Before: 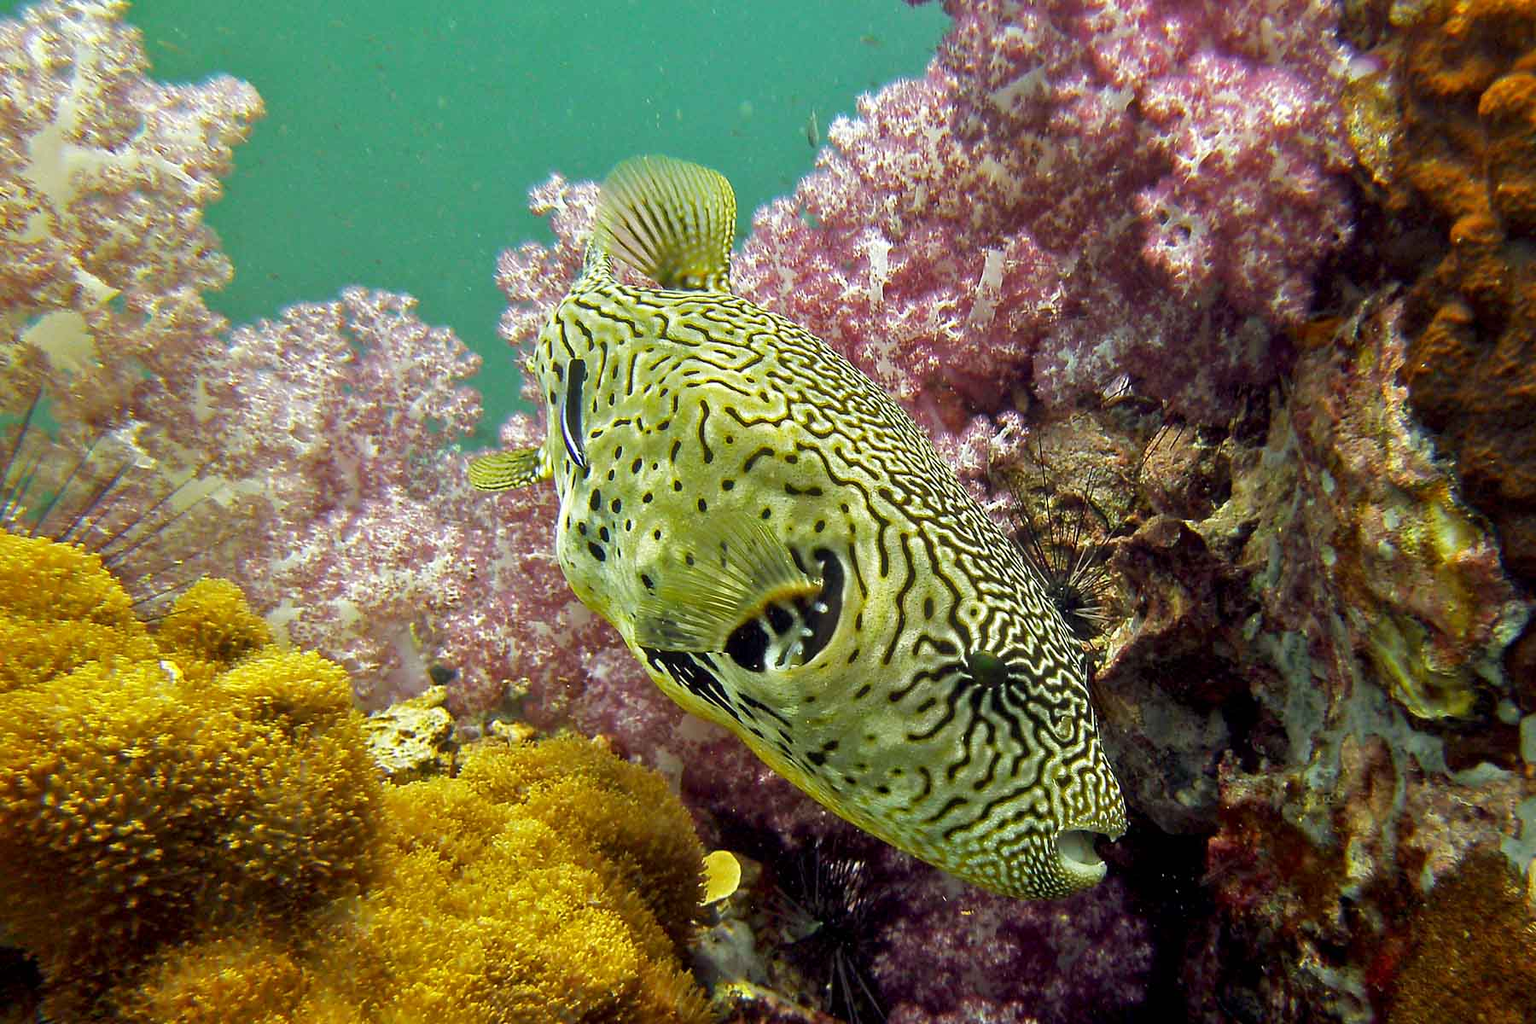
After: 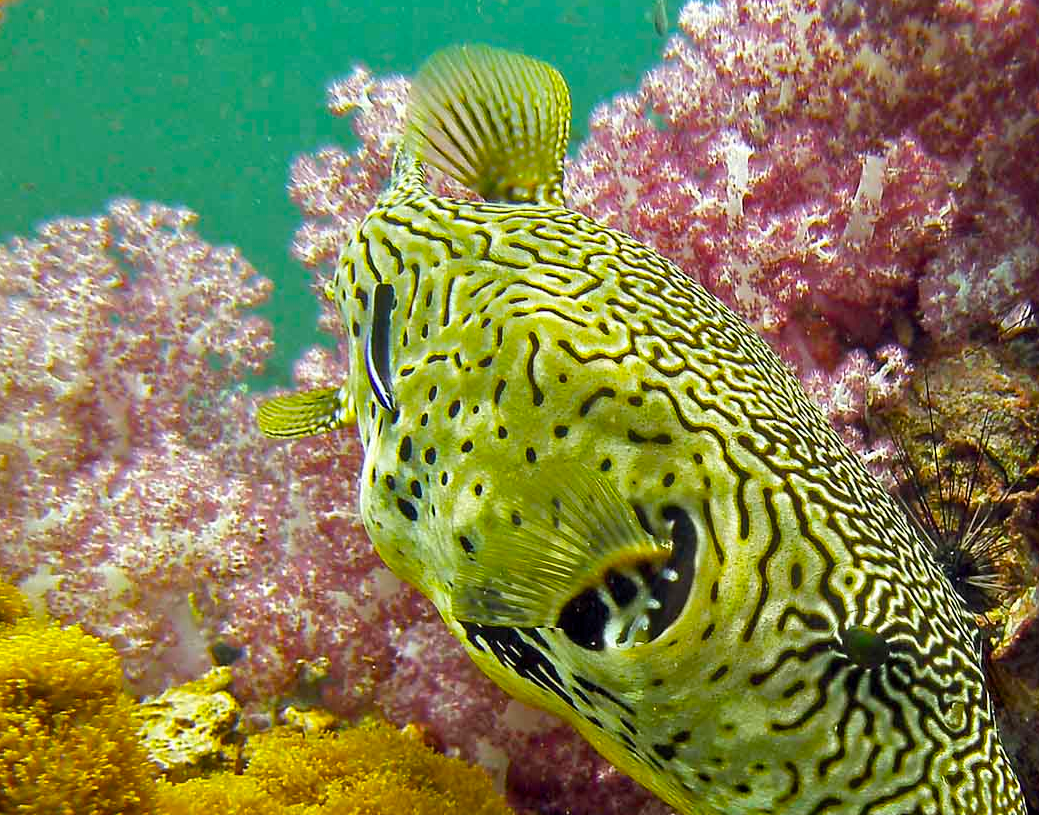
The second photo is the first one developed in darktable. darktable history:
crop: left 16.233%, top 11.456%, right 26.019%, bottom 20.585%
color balance rgb: perceptual saturation grading › global saturation 31.122%
